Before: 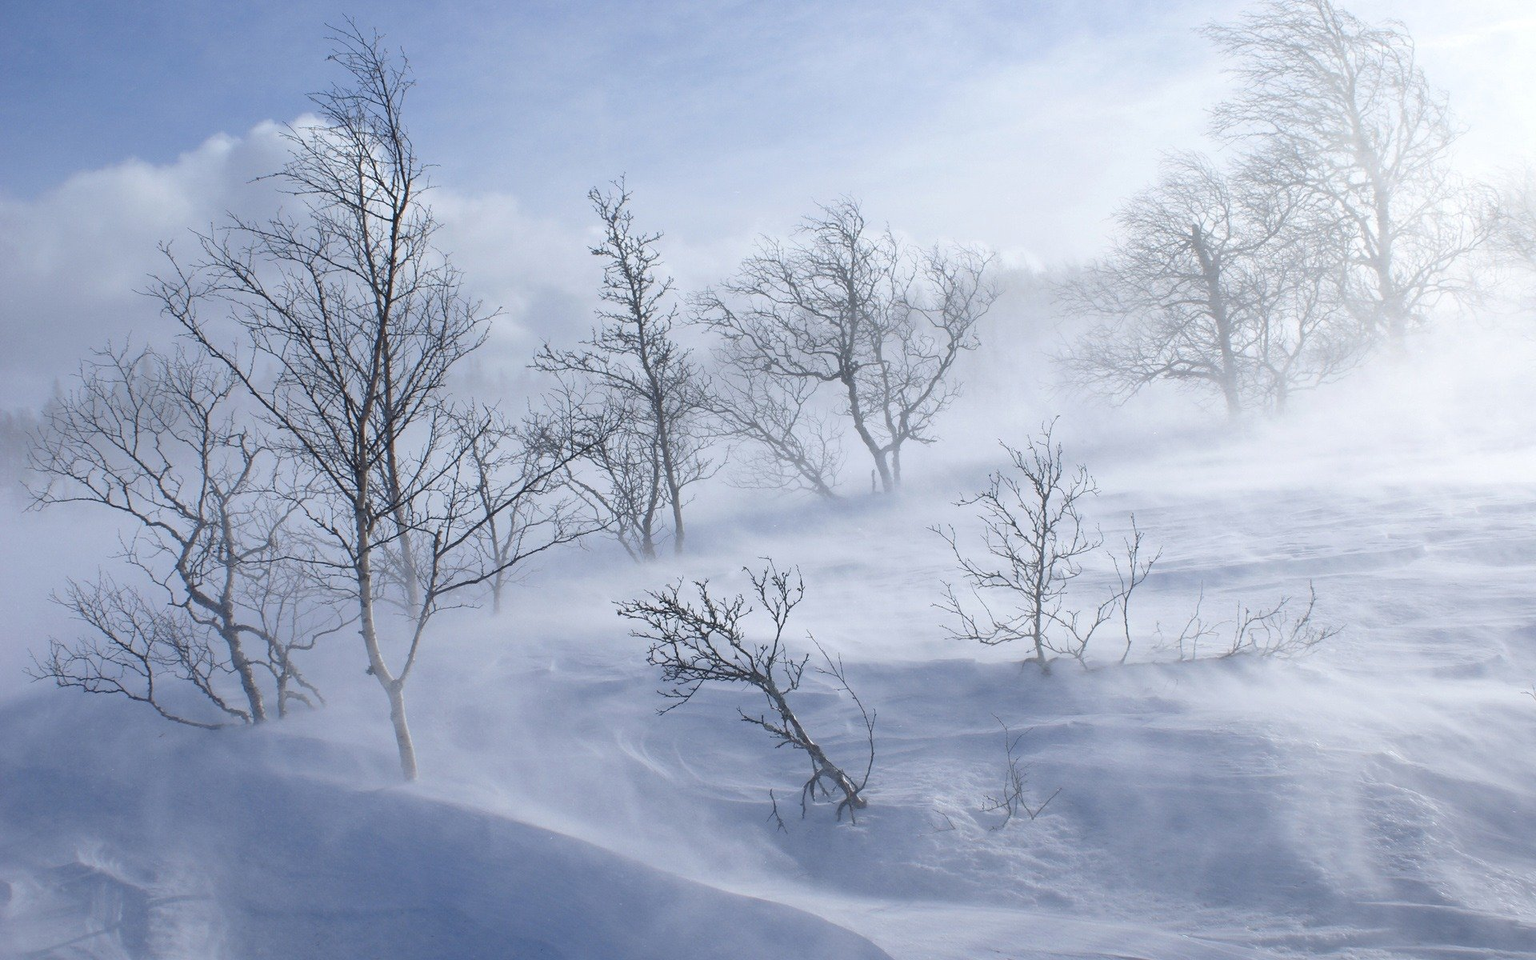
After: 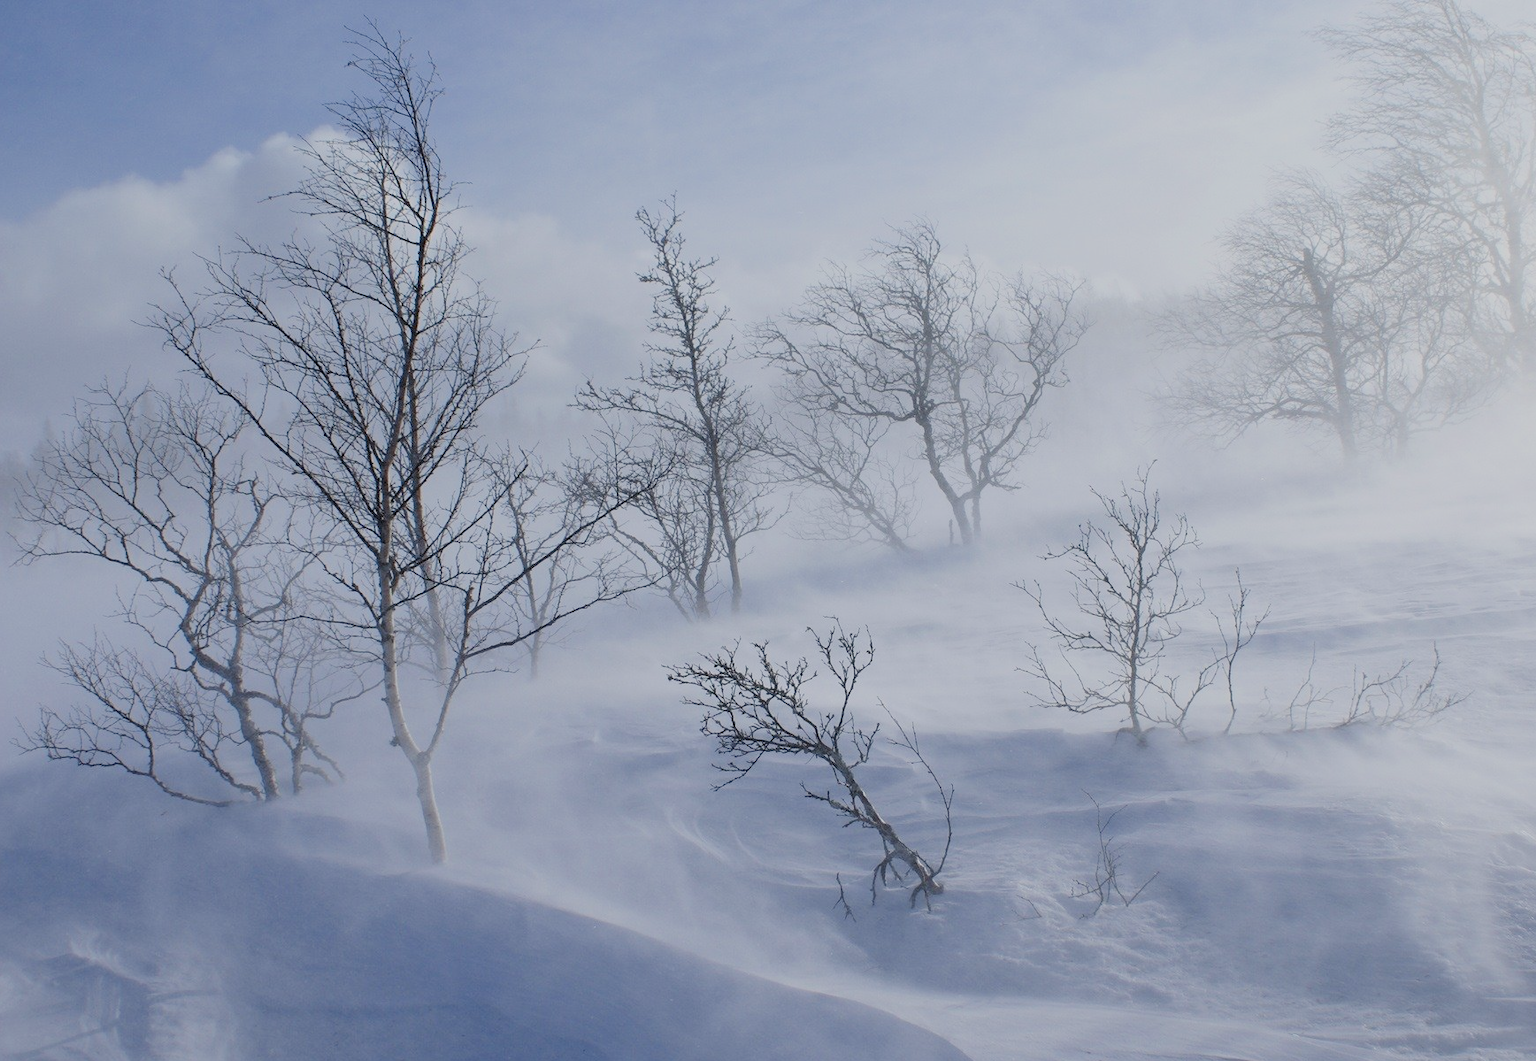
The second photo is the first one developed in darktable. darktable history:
filmic rgb: black relative exposure -7.2 EV, white relative exposure 5.36 EV, hardness 3.02, iterations of high-quality reconstruction 0
crop and rotate: left 0.905%, right 8.67%
